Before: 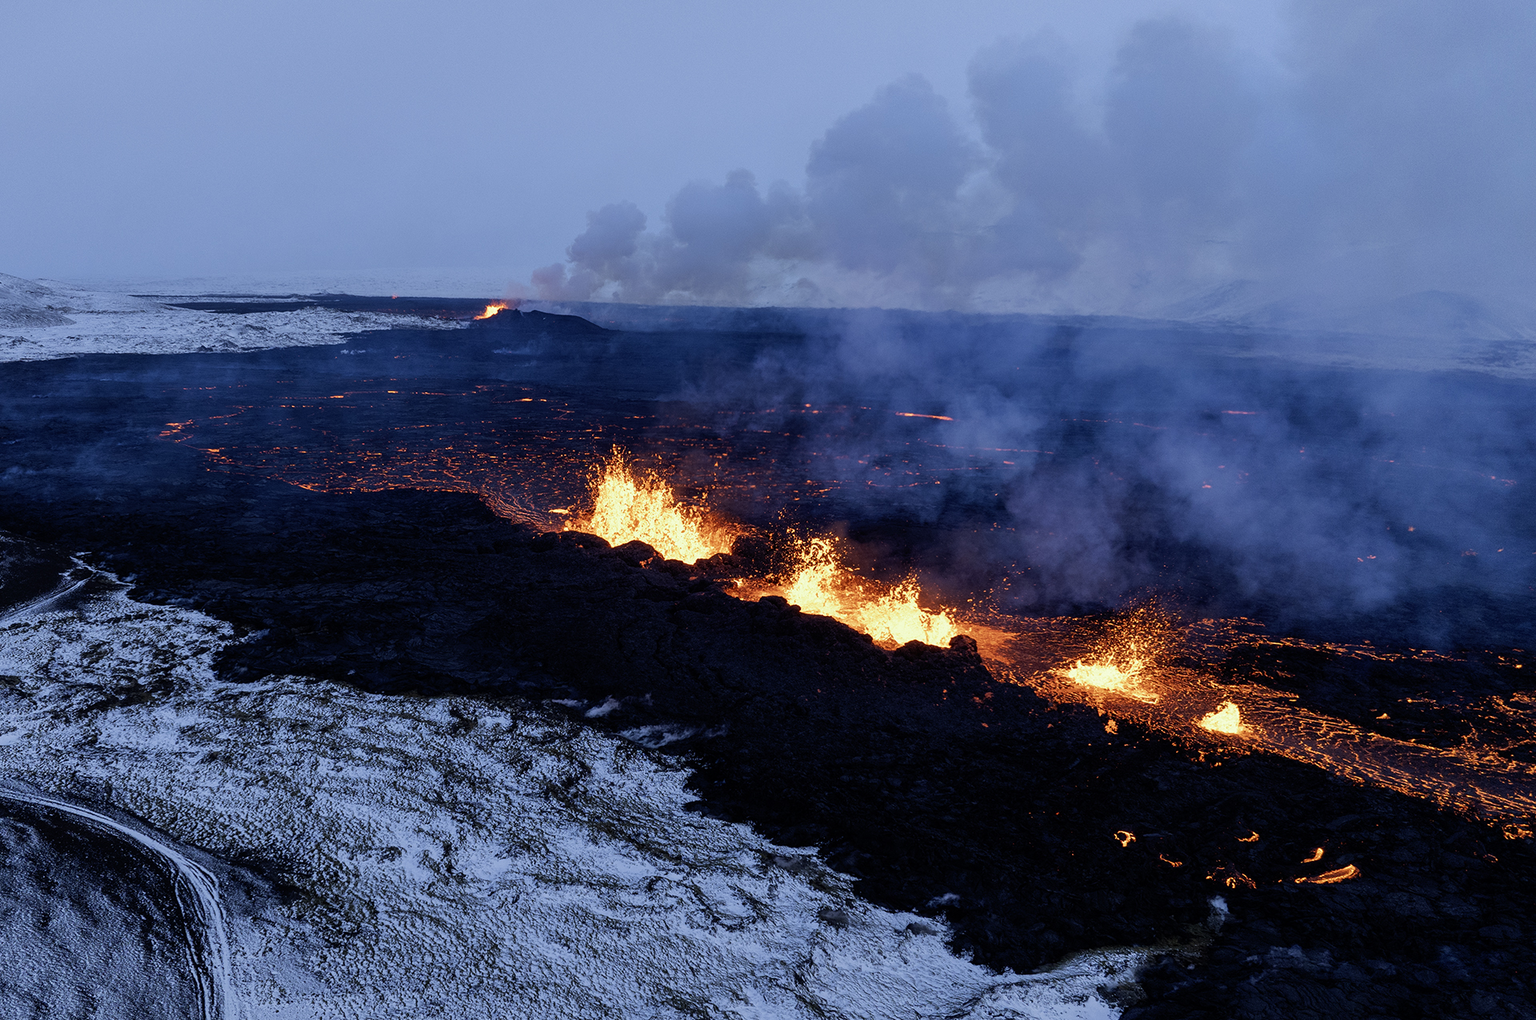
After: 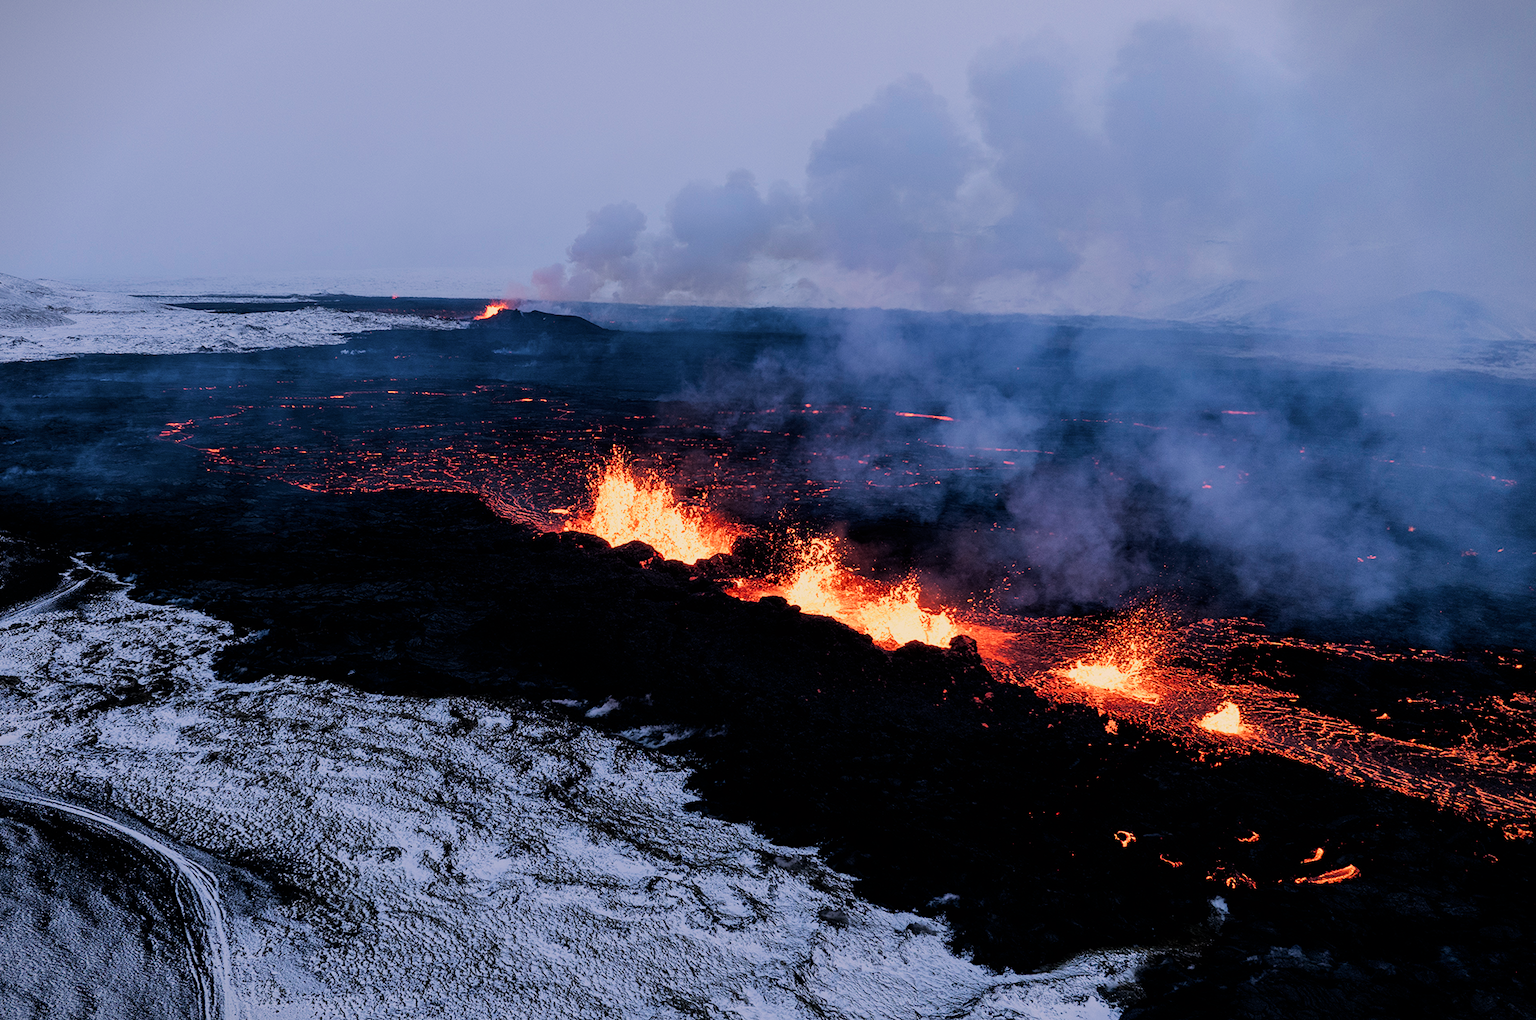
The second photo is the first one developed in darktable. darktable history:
filmic rgb: black relative exposure -5 EV, hardness 2.88, contrast 1.3, highlights saturation mix -10%
tone equalizer: on, module defaults
vignetting: fall-off start 97.23%, saturation -0.024, center (-0.033, -0.042), width/height ratio 1.179, unbound false
color correction: highlights a* 12.23, highlights b* 5.41
